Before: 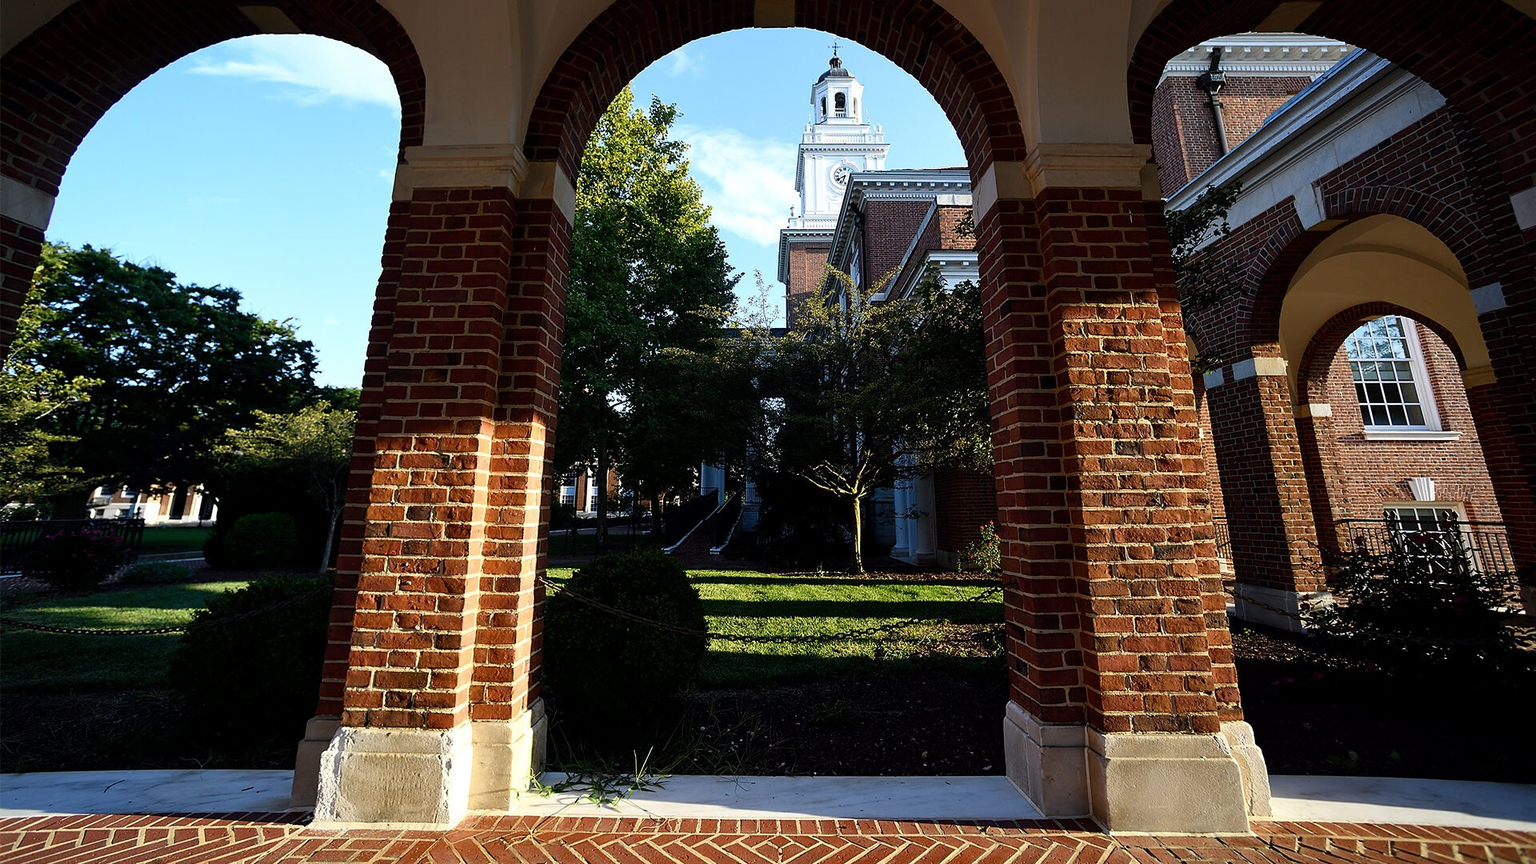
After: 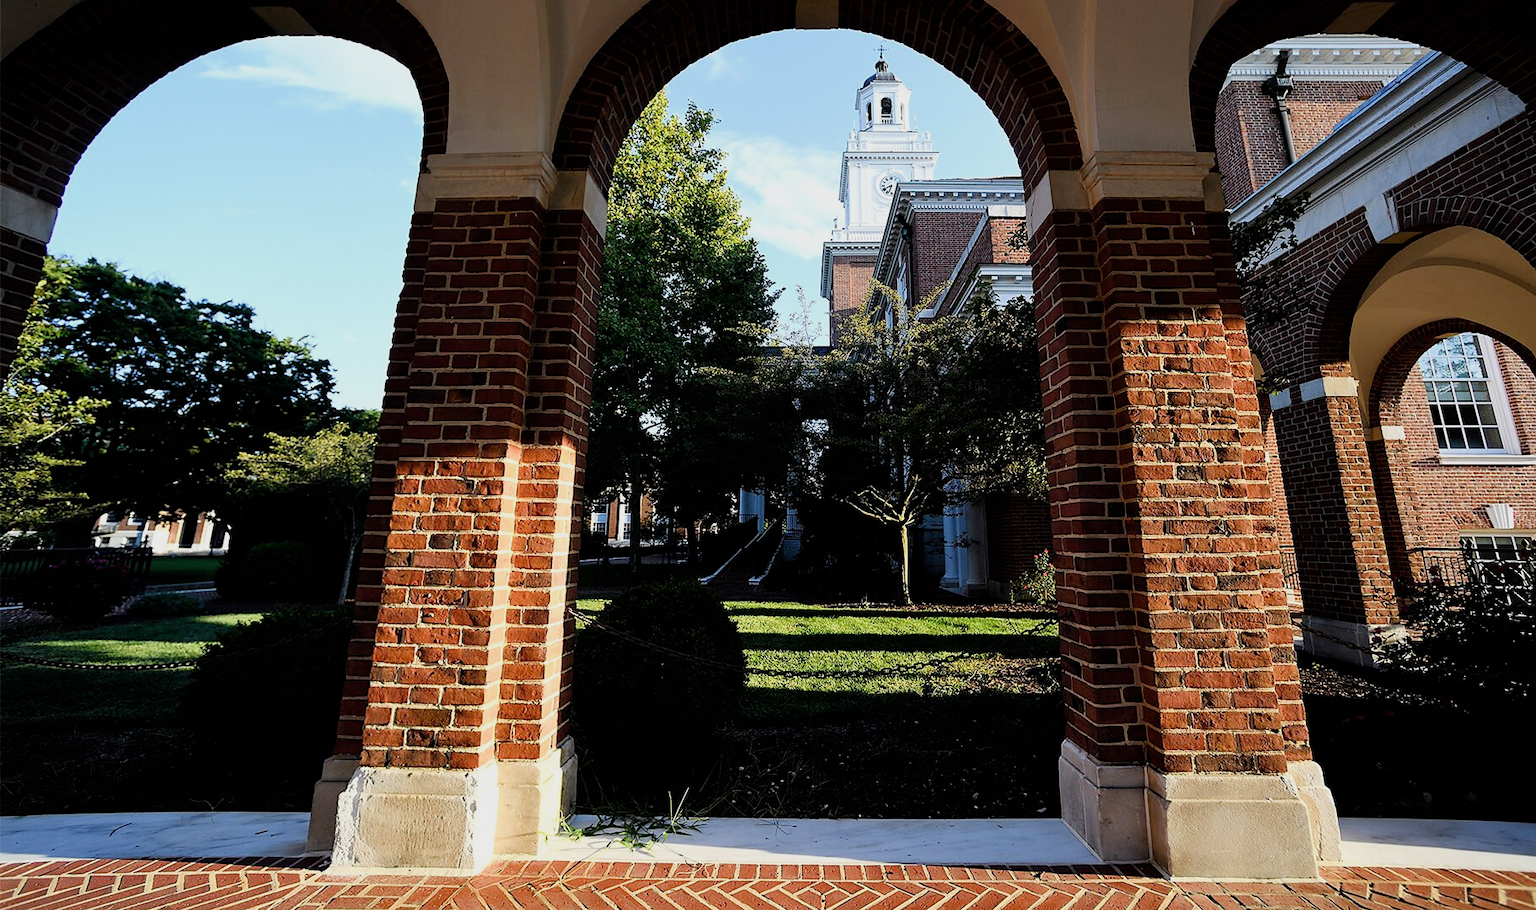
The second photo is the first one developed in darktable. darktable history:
bloom: size 9%, threshold 100%, strength 7%
filmic rgb: black relative exposure -7.65 EV, white relative exposure 4.56 EV, hardness 3.61
exposure: black level correction 0, exposure 0.7 EV, compensate highlight preservation false
crop and rotate: right 5.167%
